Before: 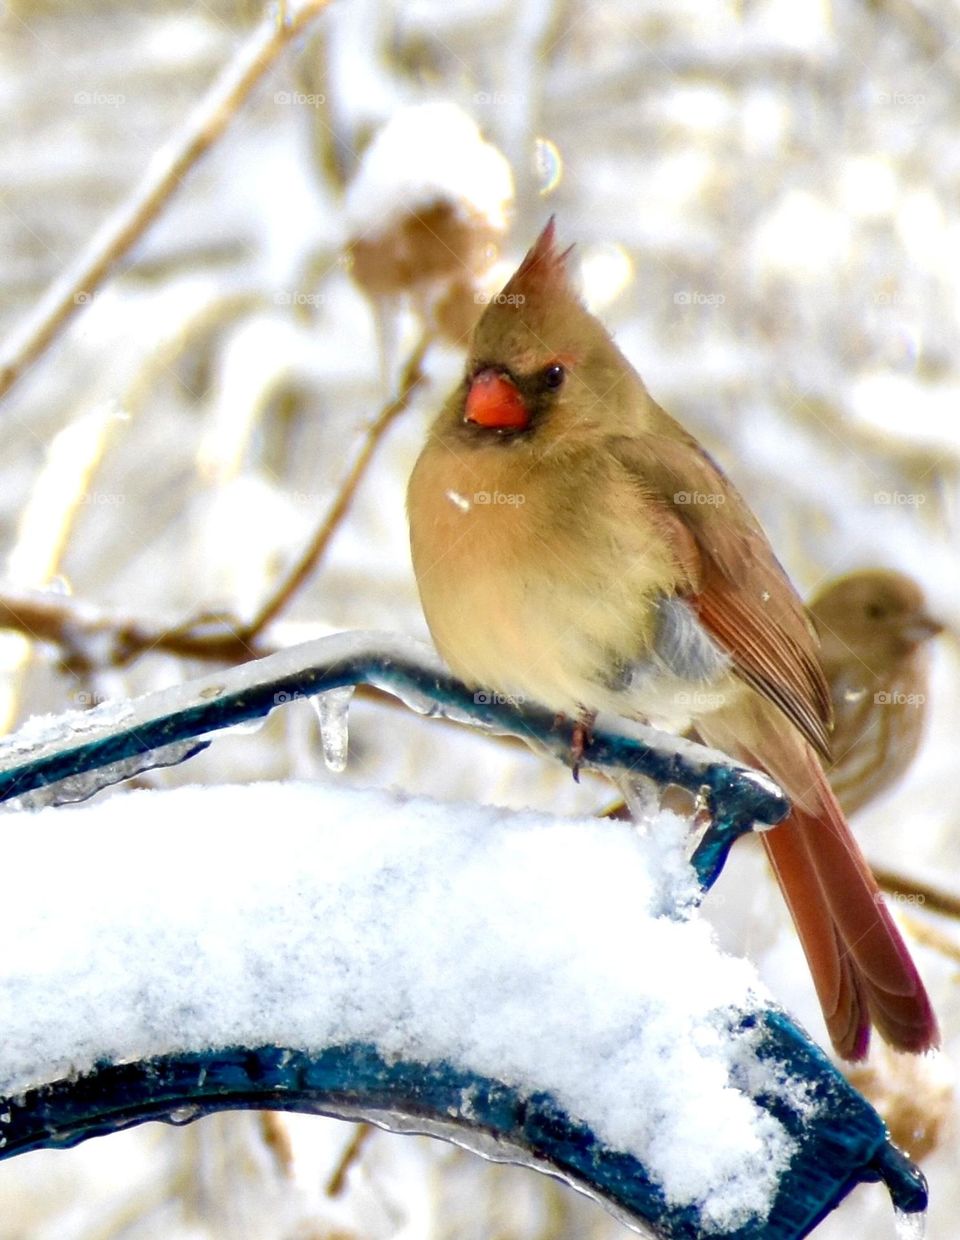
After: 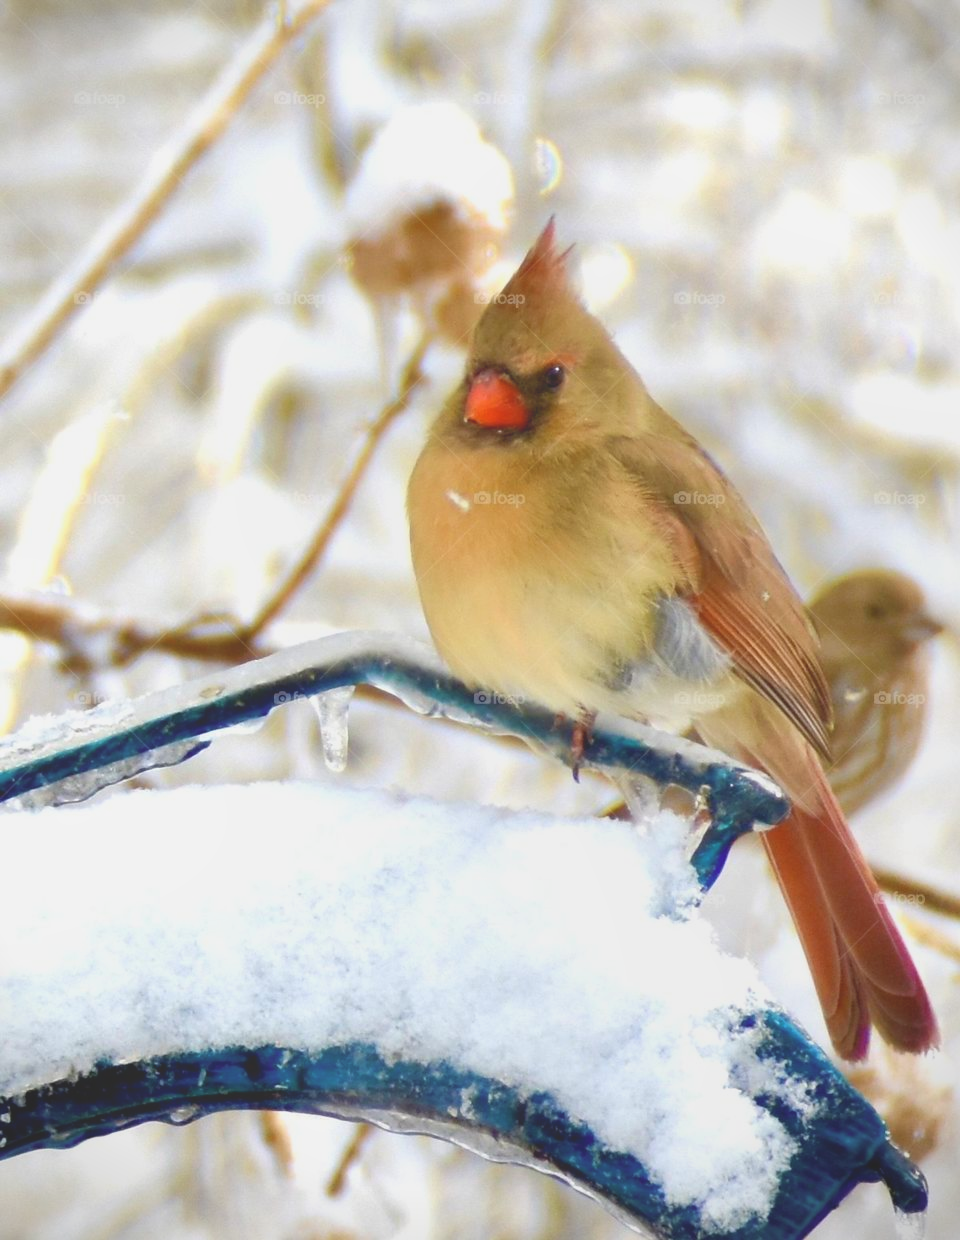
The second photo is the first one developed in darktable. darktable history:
vignetting: fall-off start 92.39%, unbound false
local contrast: detail 71%
tone curve: curves: ch0 [(0, 0) (0.003, 0.003) (0.011, 0.011) (0.025, 0.024) (0.044, 0.044) (0.069, 0.068) (0.1, 0.098) (0.136, 0.133) (0.177, 0.174) (0.224, 0.22) (0.277, 0.272) (0.335, 0.329) (0.399, 0.392) (0.468, 0.46) (0.543, 0.546) (0.623, 0.626) (0.709, 0.711) (0.801, 0.802) (0.898, 0.898) (1, 1)], color space Lab, linked channels, preserve colors none
